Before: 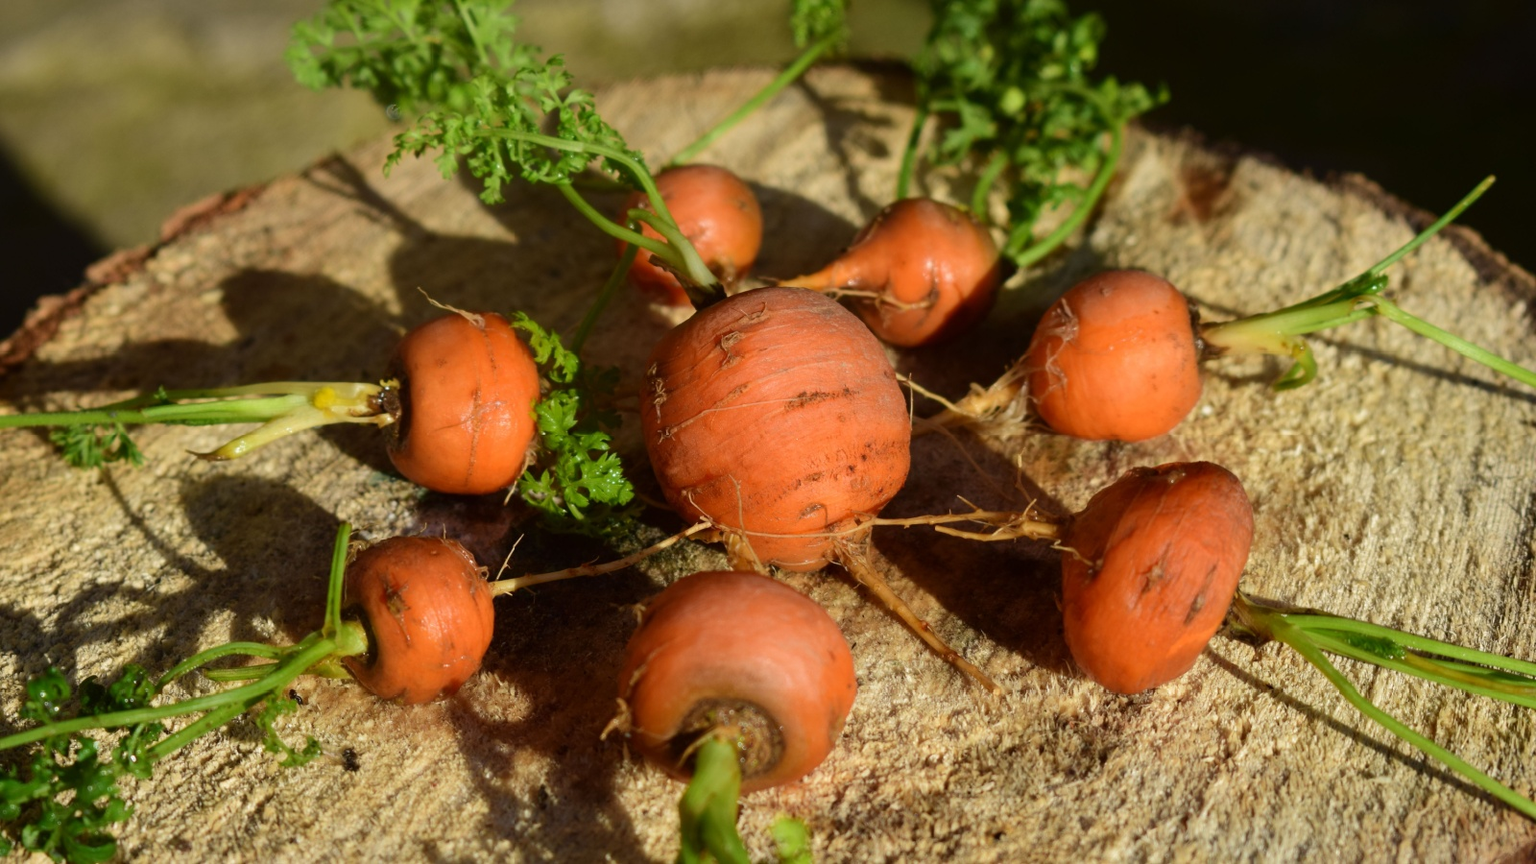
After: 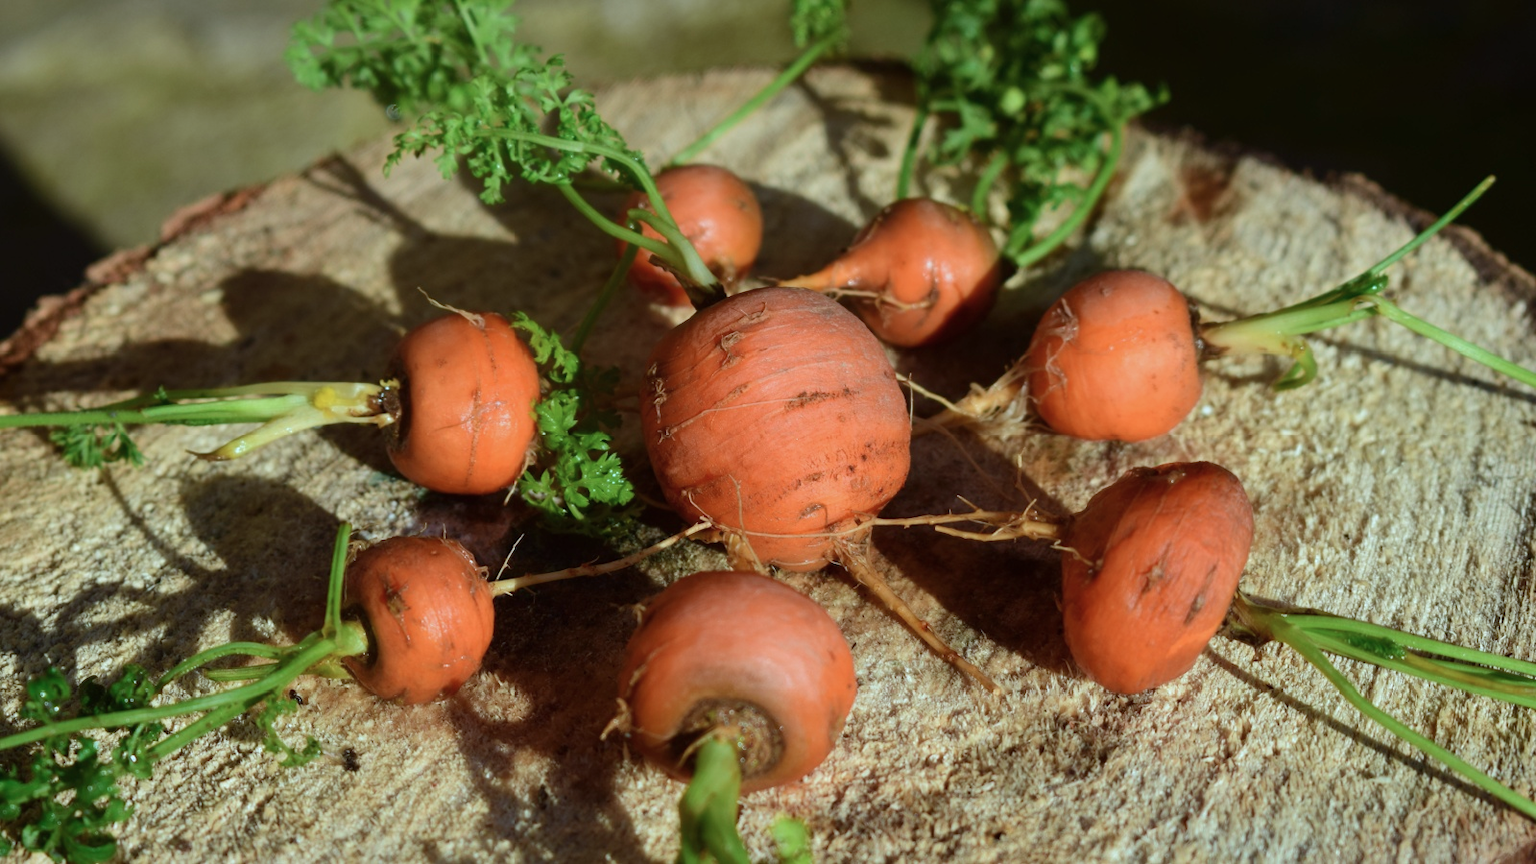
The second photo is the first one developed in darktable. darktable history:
color correction: highlights a* -10.42, highlights b* -19.6
